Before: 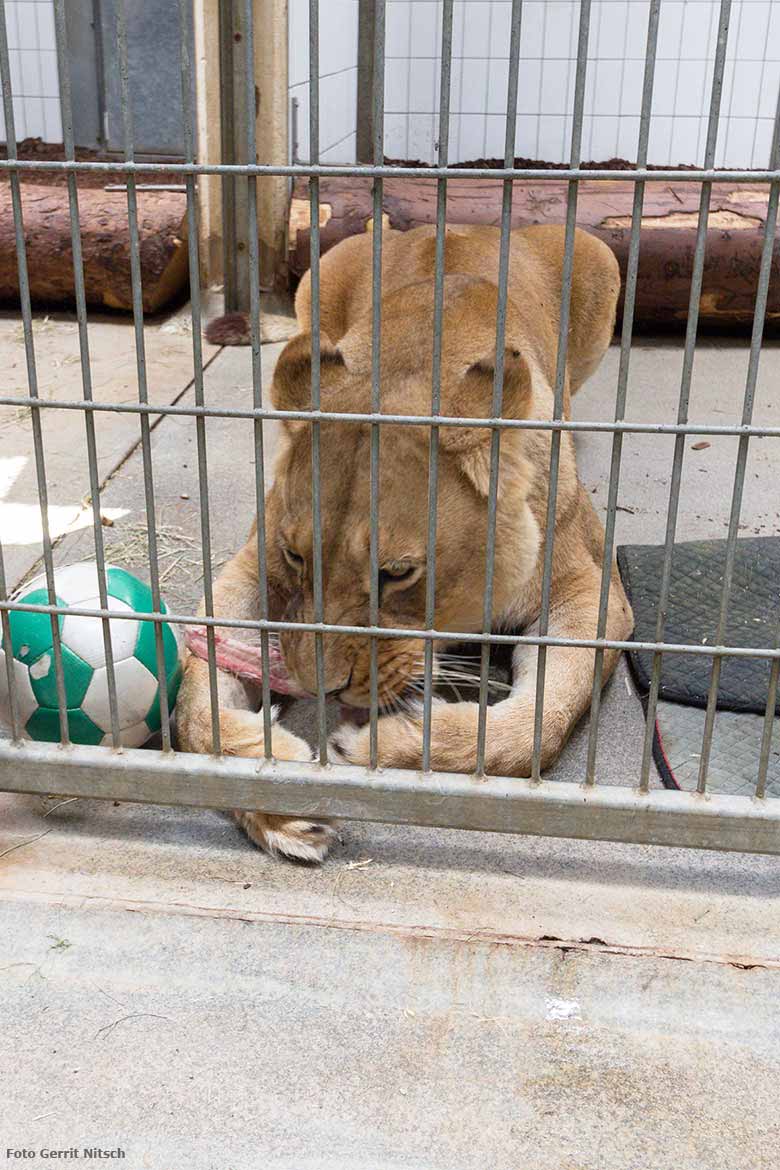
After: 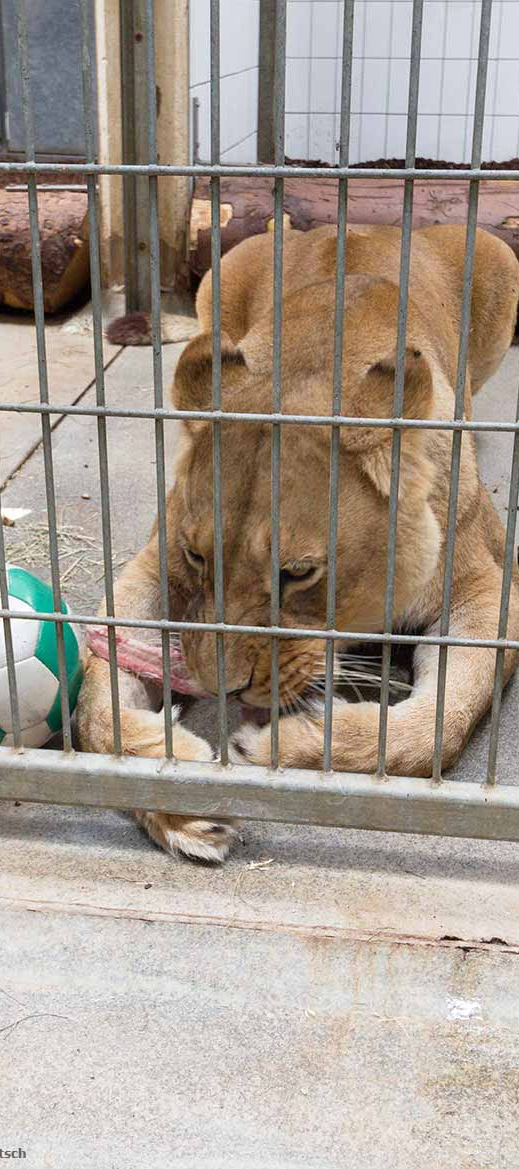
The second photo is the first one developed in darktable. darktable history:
crop and rotate: left 12.74%, right 20.651%
